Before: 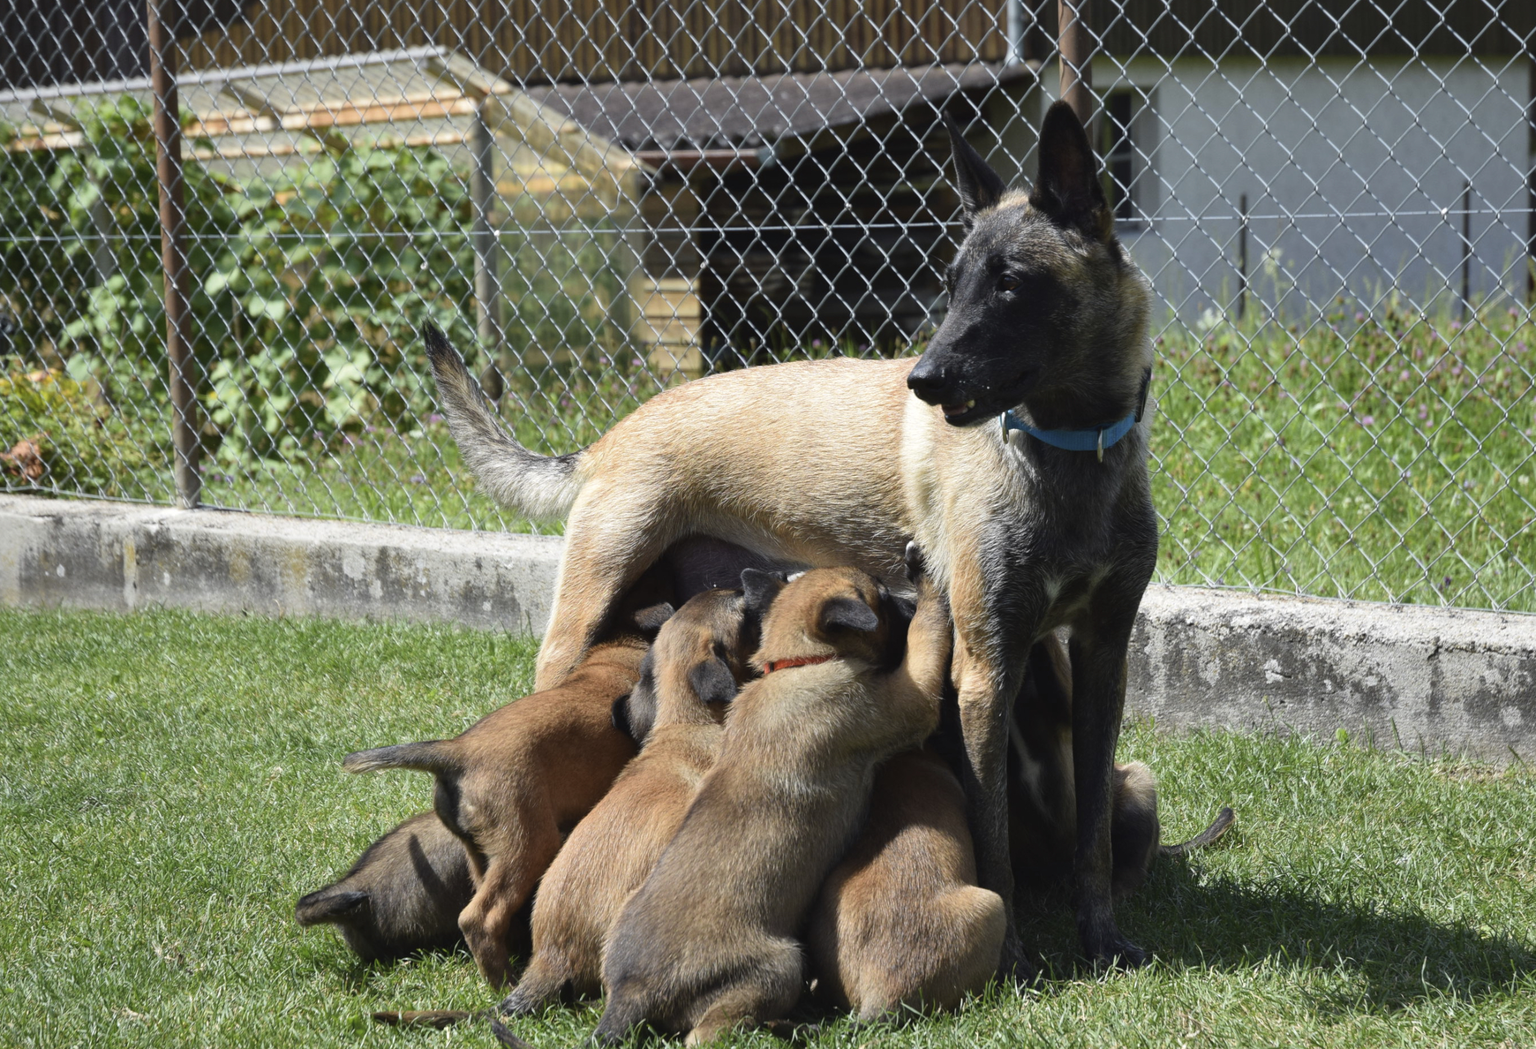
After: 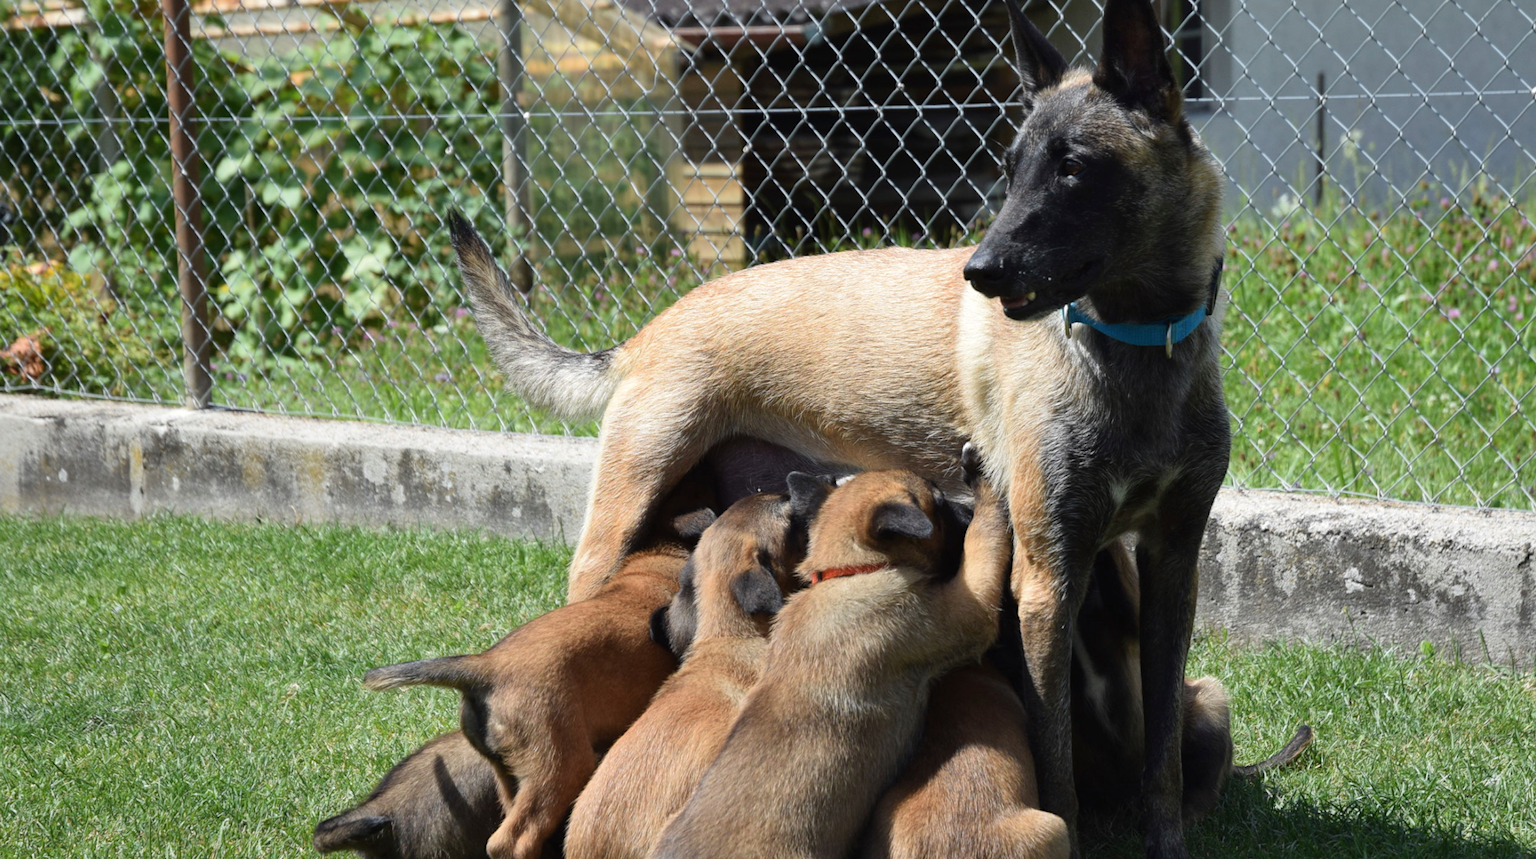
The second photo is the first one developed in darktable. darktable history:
crop and rotate: angle 0.1°, top 11.894%, right 5.787%, bottom 10.816%
